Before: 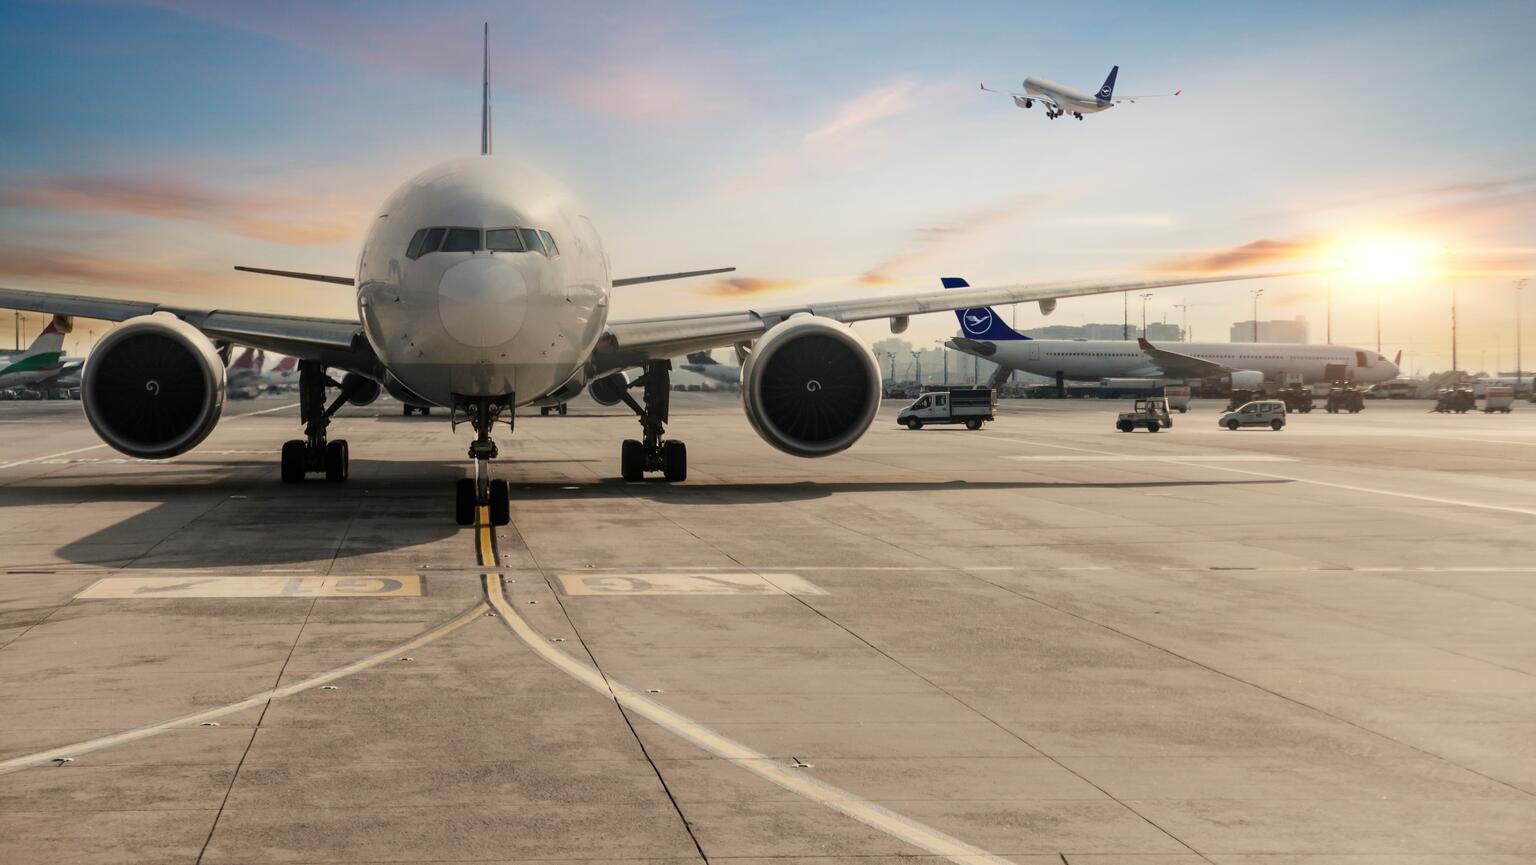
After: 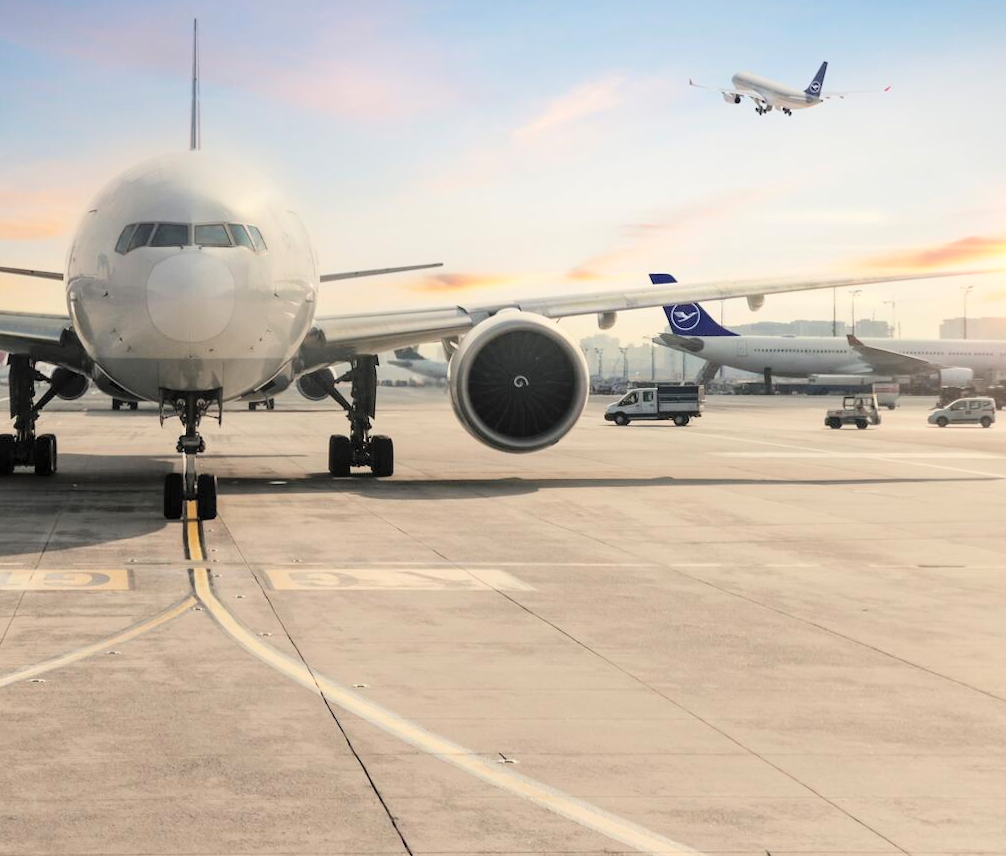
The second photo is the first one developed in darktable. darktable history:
global tonemap: drago (0.7, 100)
crop and rotate: left 18.442%, right 15.508%
rotate and perspective: rotation 0.192°, lens shift (horizontal) -0.015, crop left 0.005, crop right 0.996, crop top 0.006, crop bottom 0.99
